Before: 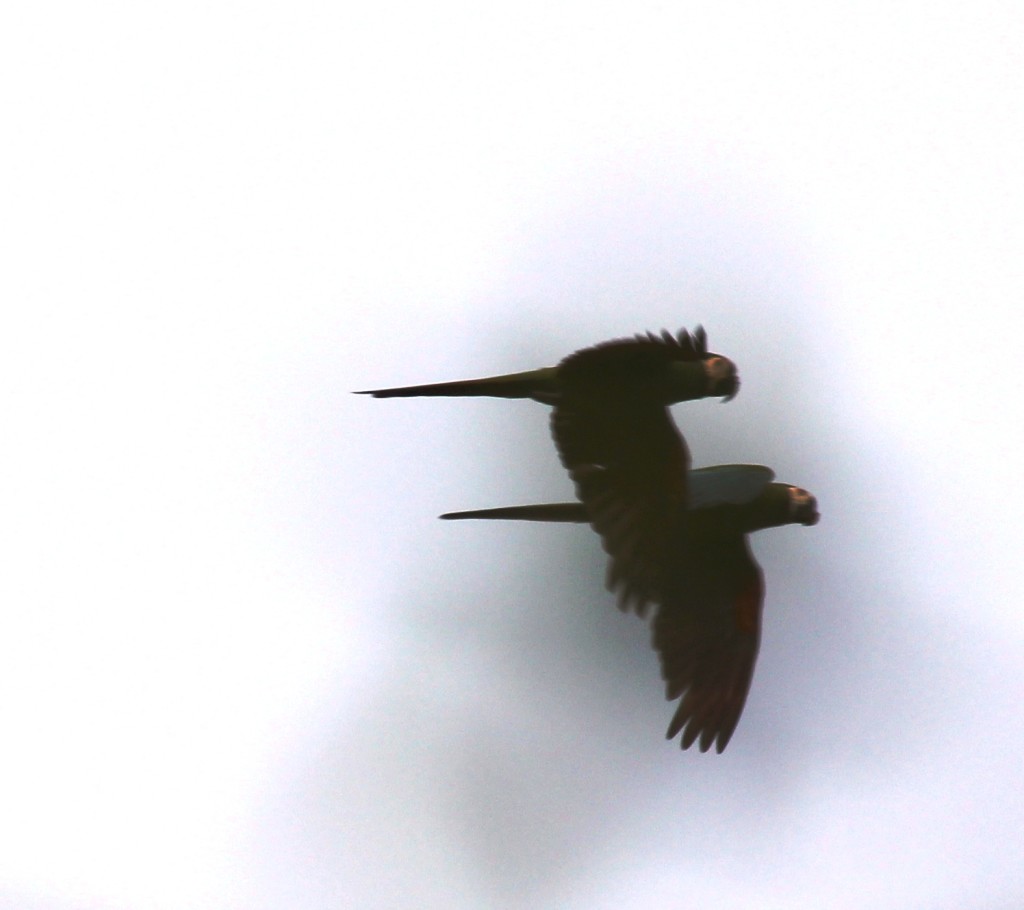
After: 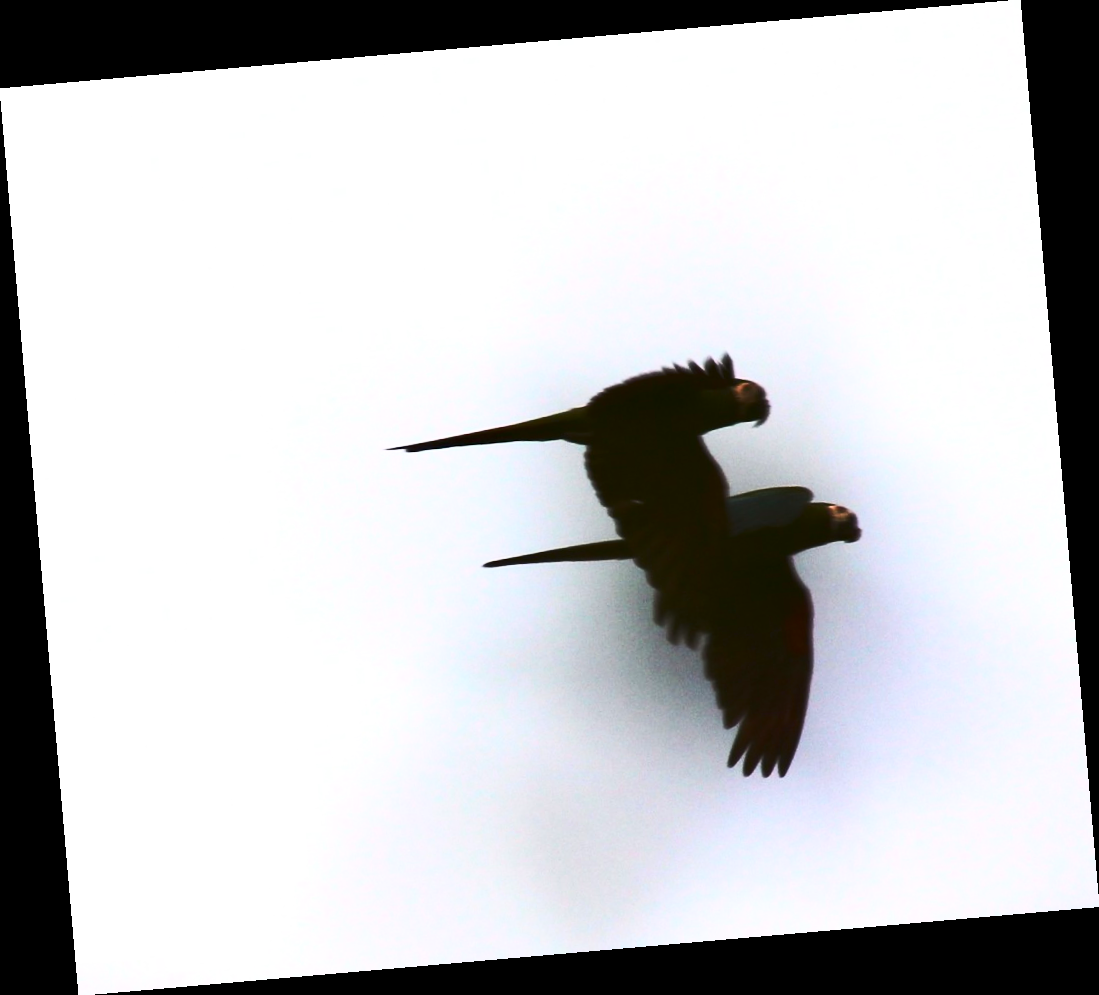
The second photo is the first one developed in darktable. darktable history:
contrast brightness saturation: contrast 0.4, brightness 0.05, saturation 0.25
rotate and perspective: rotation -4.98°, automatic cropping off
